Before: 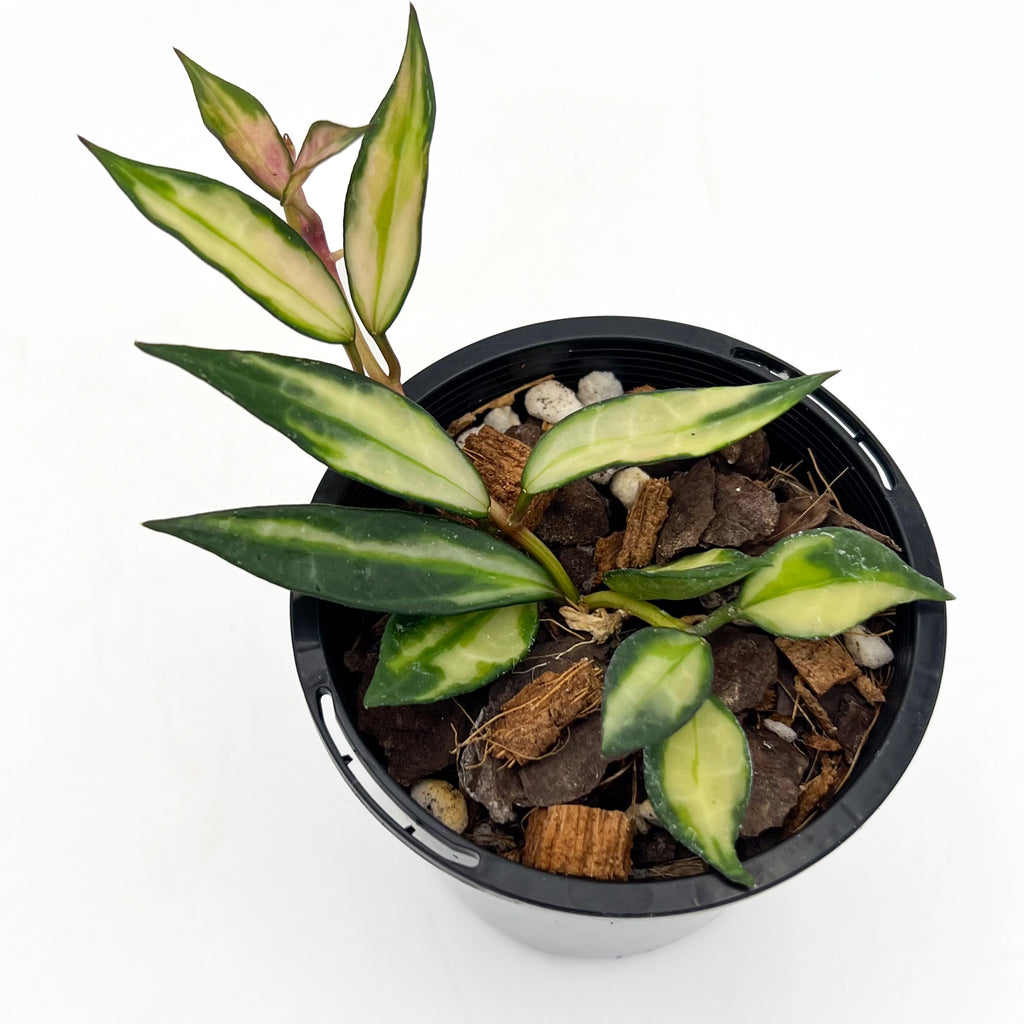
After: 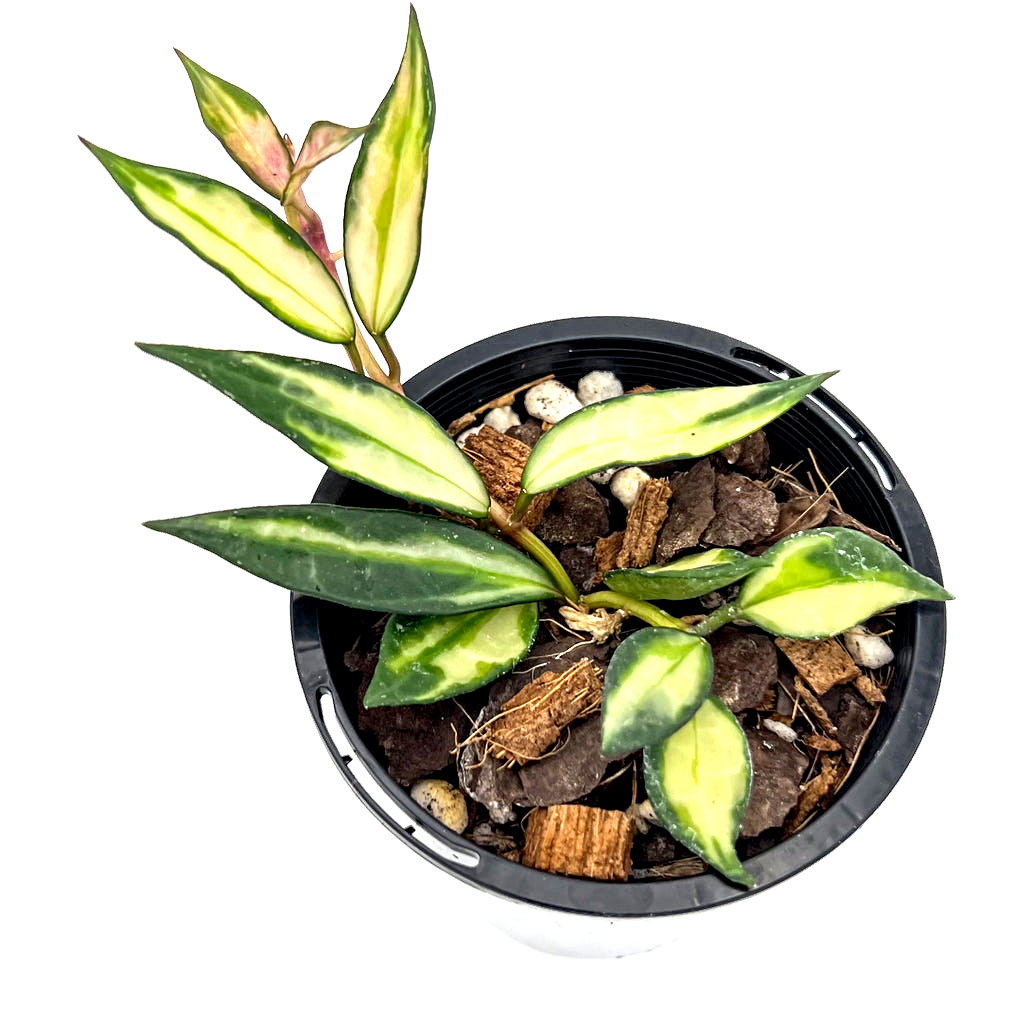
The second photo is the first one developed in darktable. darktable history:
contrast equalizer: y [[0.5, 0.501, 0.525, 0.597, 0.58, 0.514], [0.5 ×6], [0.5 ×6], [0 ×6], [0 ×6]]
exposure: black level correction 0.001, exposure 1 EV, compensate highlight preservation false
